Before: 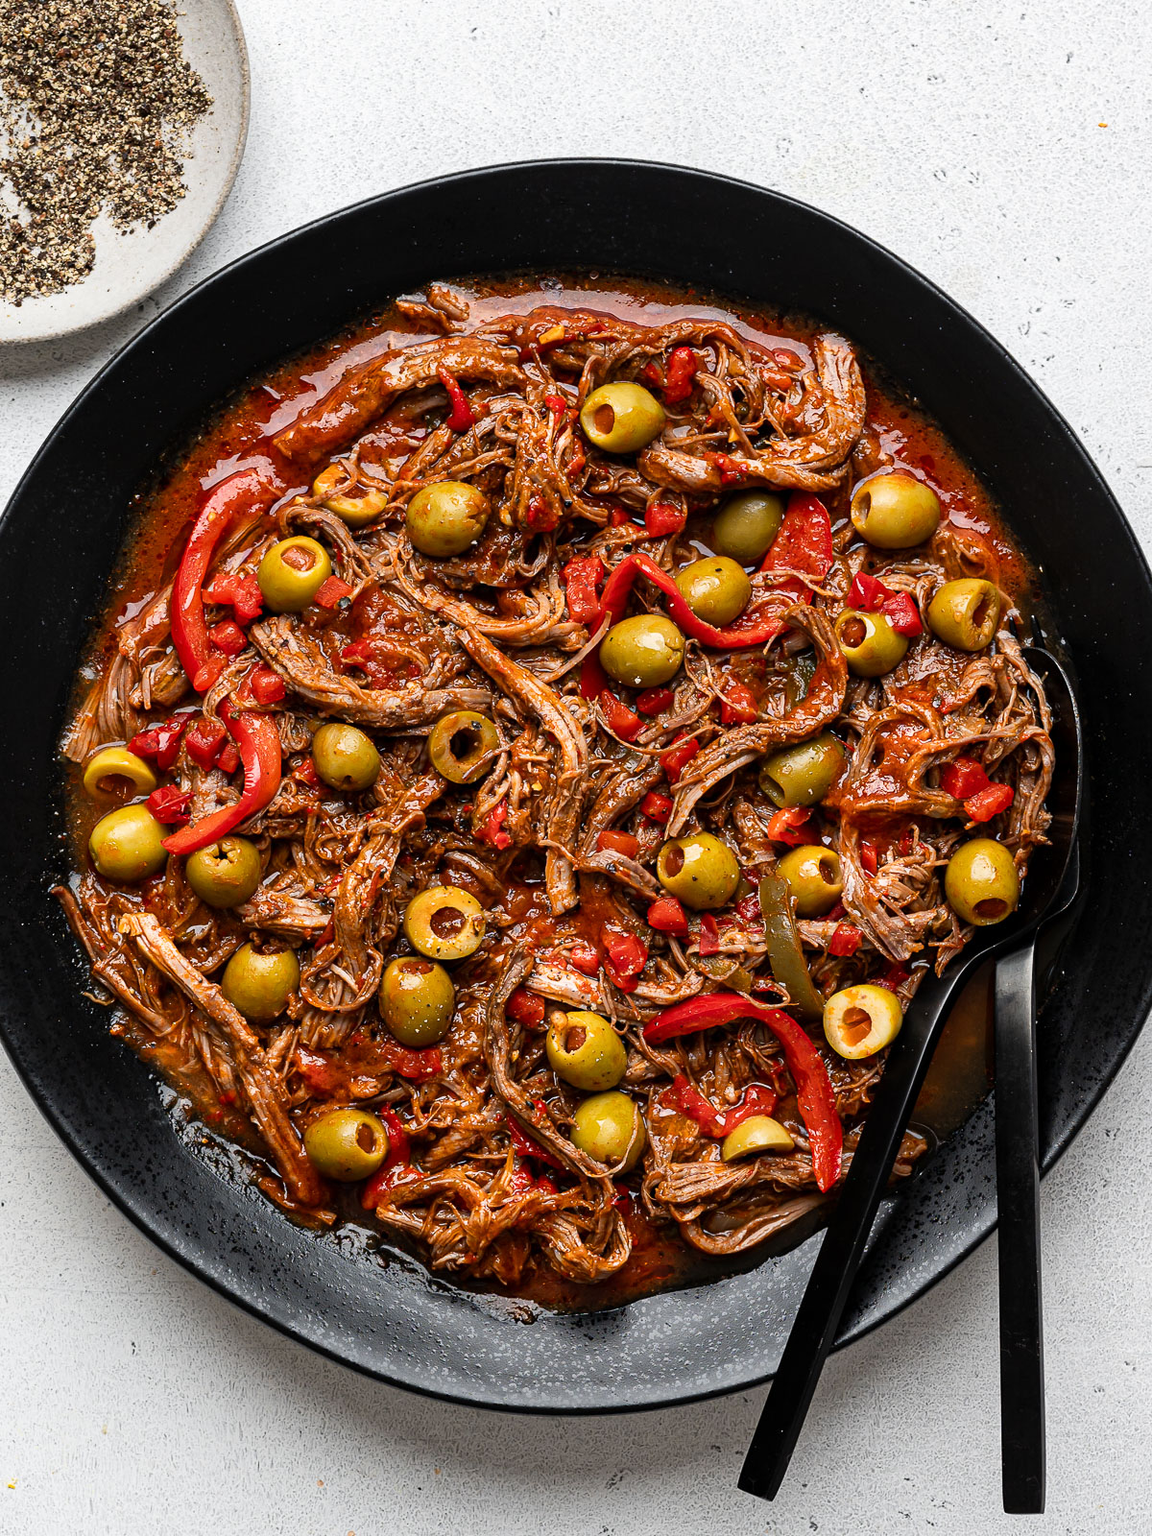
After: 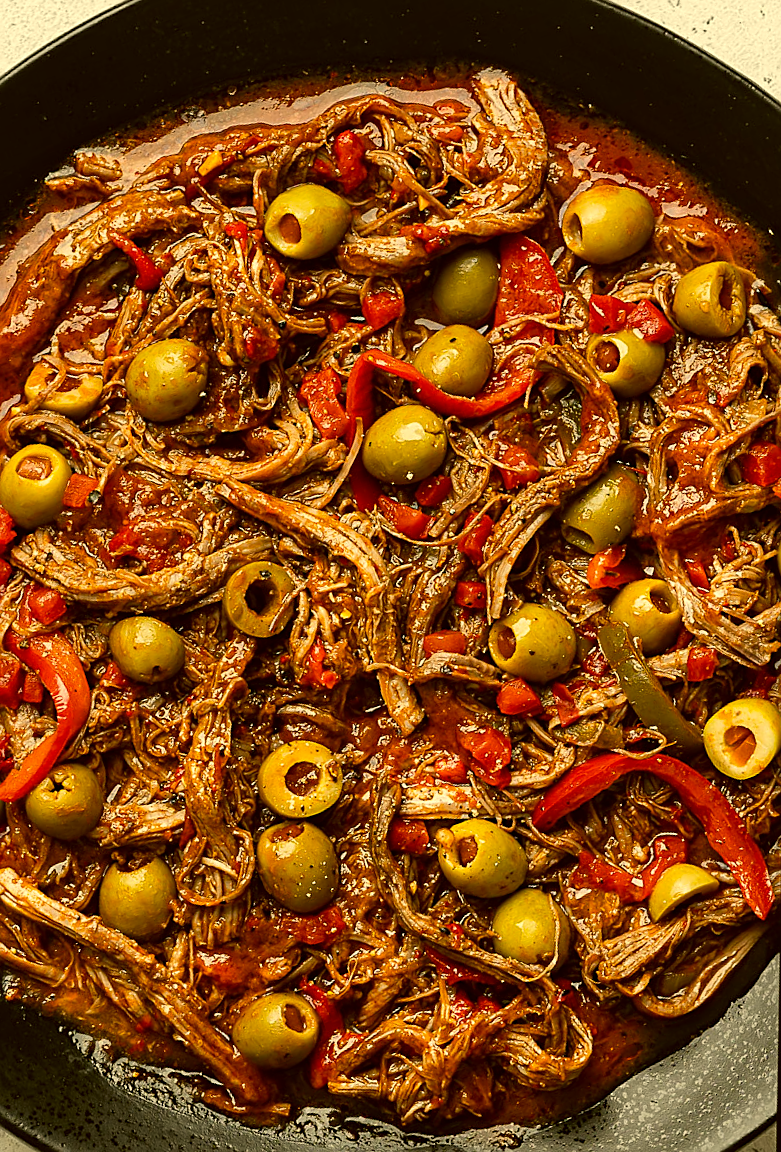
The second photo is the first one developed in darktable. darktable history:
crop and rotate: angle 18.62°, left 6.809%, right 3.758%, bottom 1.06%
sharpen: on, module defaults
color correction: highlights a* 0.161, highlights b* 29.02, shadows a* -0.18, shadows b* 21.55
